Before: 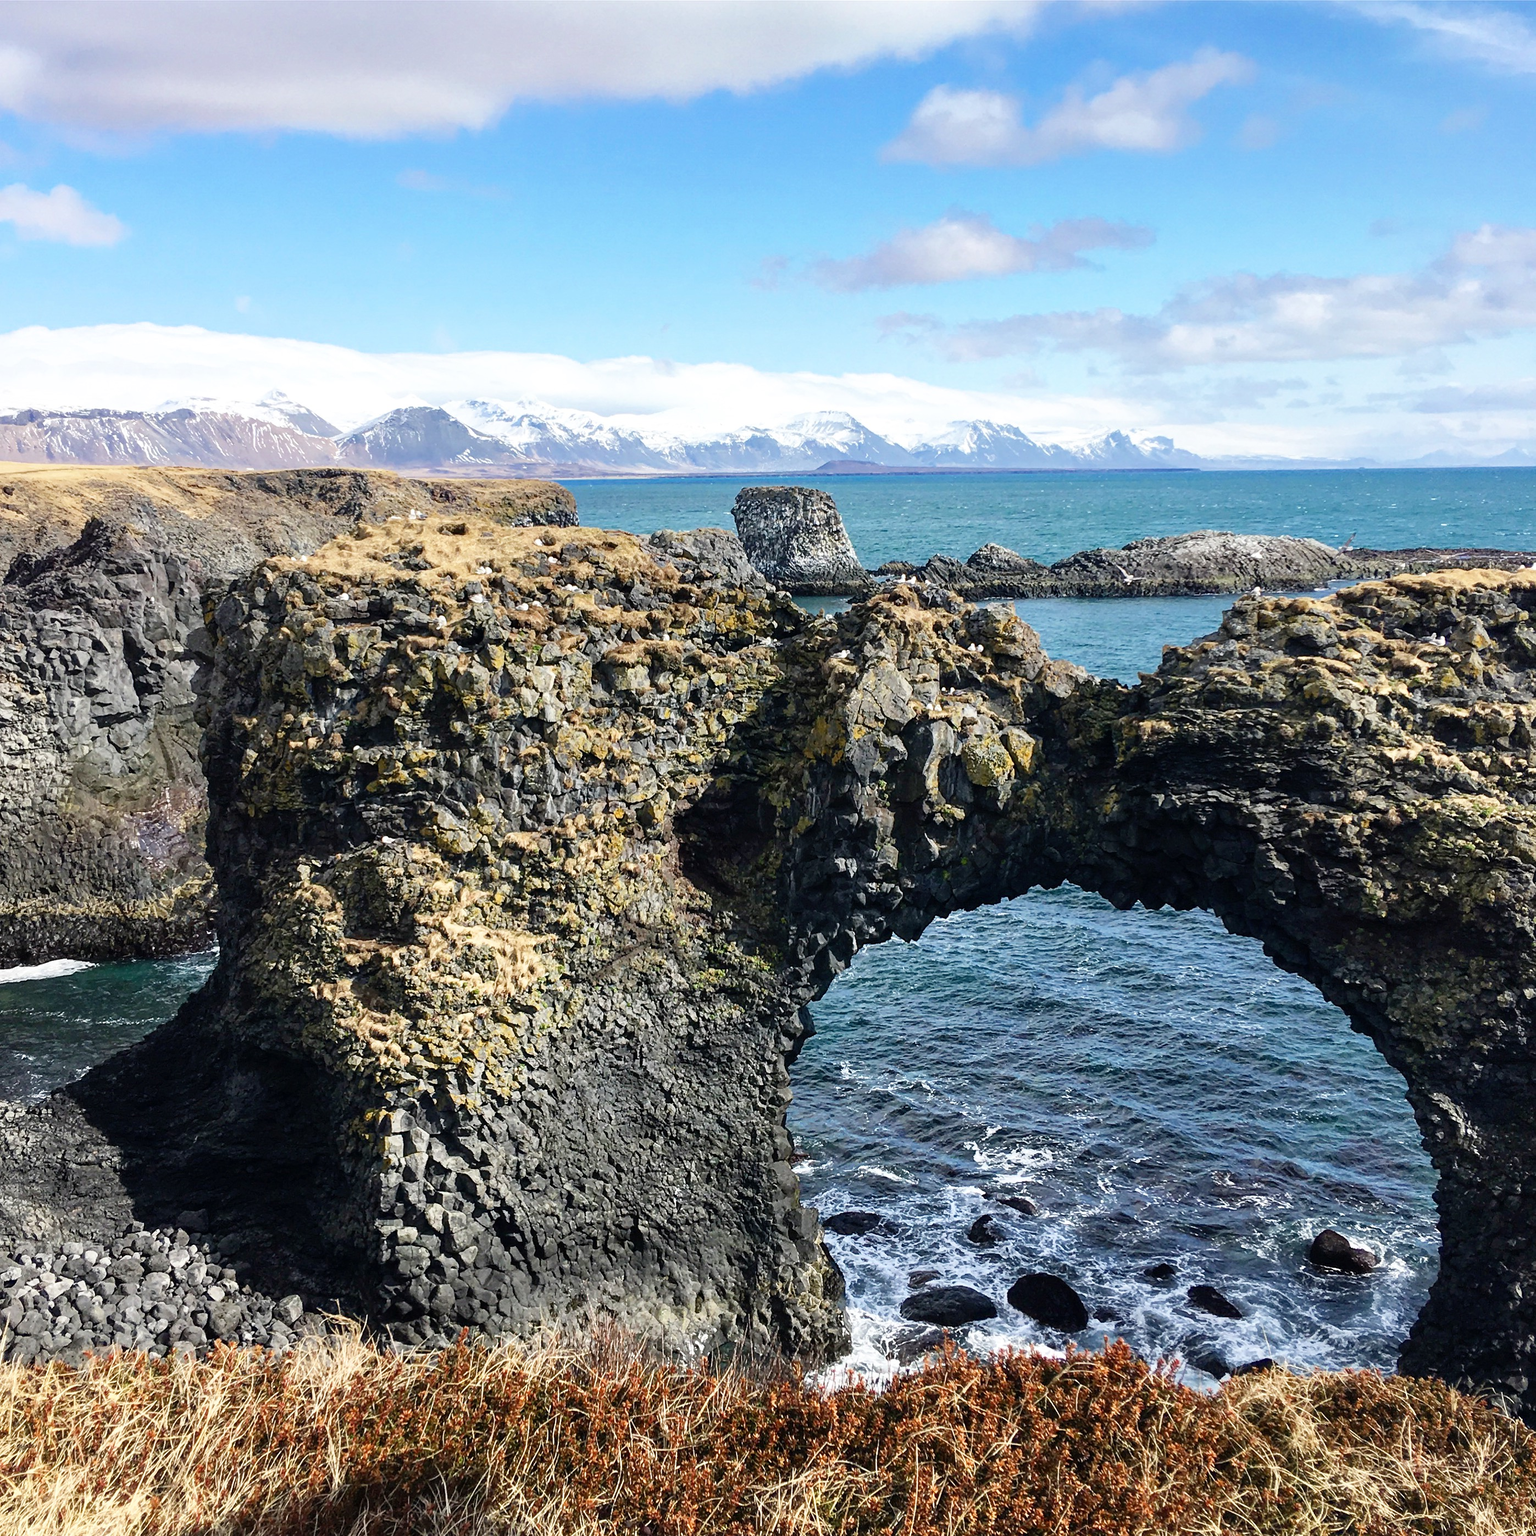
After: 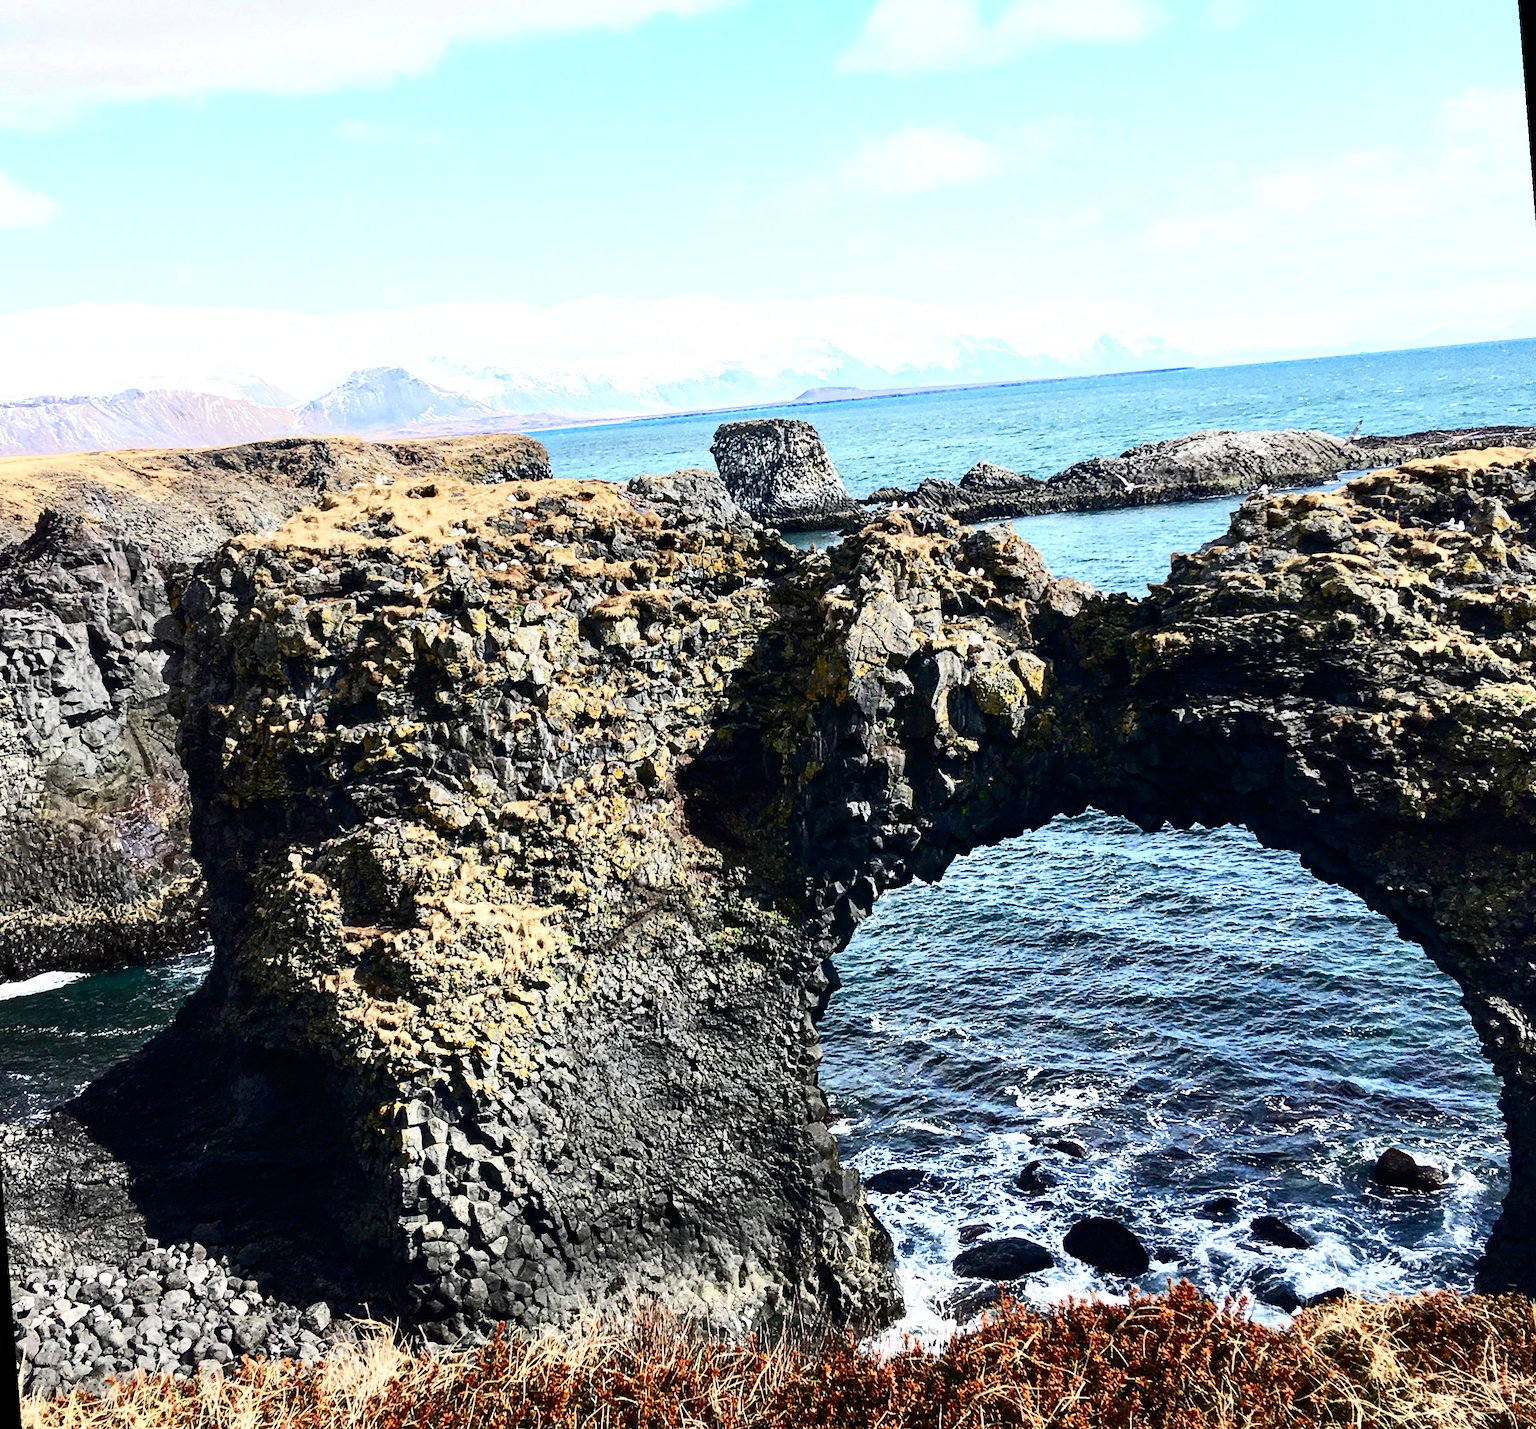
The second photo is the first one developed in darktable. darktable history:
contrast brightness saturation: contrast 0.4, brightness 0.05, saturation 0.25
rotate and perspective: rotation -4.57°, crop left 0.054, crop right 0.944, crop top 0.087, crop bottom 0.914
color zones: curves: ch0 [(0, 0.5) (0.125, 0.4) (0.25, 0.5) (0.375, 0.4) (0.5, 0.4) (0.625, 0.6) (0.75, 0.6) (0.875, 0.5)]; ch1 [(0, 0.4) (0.125, 0.5) (0.25, 0.4) (0.375, 0.4) (0.5, 0.4) (0.625, 0.4) (0.75, 0.5) (0.875, 0.4)]; ch2 [(0, 0.6) (0.125, 0.5) (0.25, 0.5) (0.375, 0.6) (0.5, 0.6) (0.625, 0.5) (0.75, 0.5) (0.875, 0.5)]
